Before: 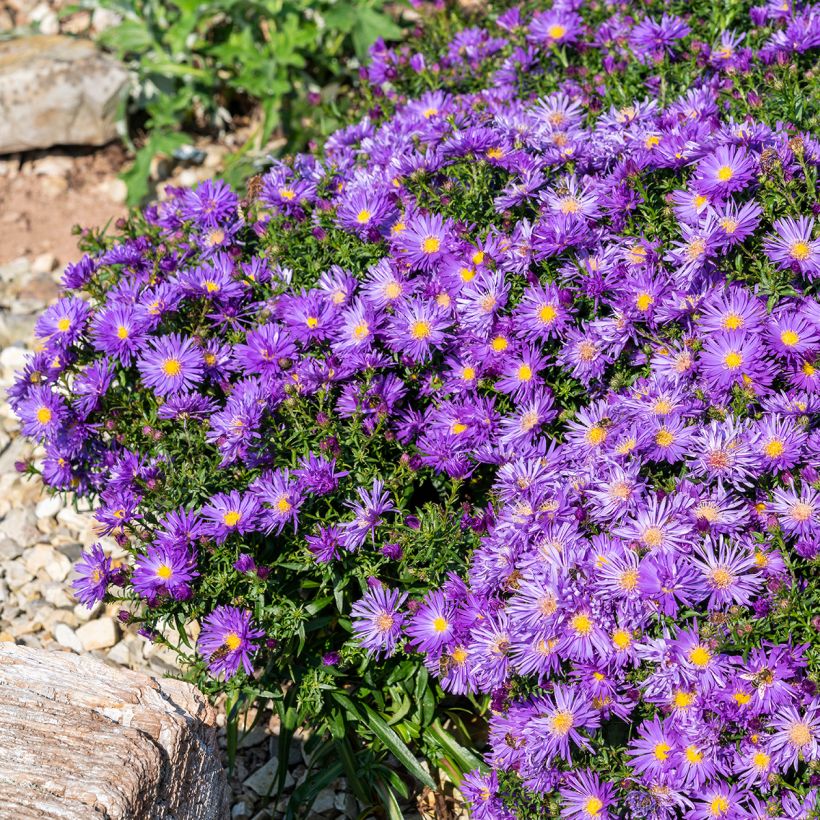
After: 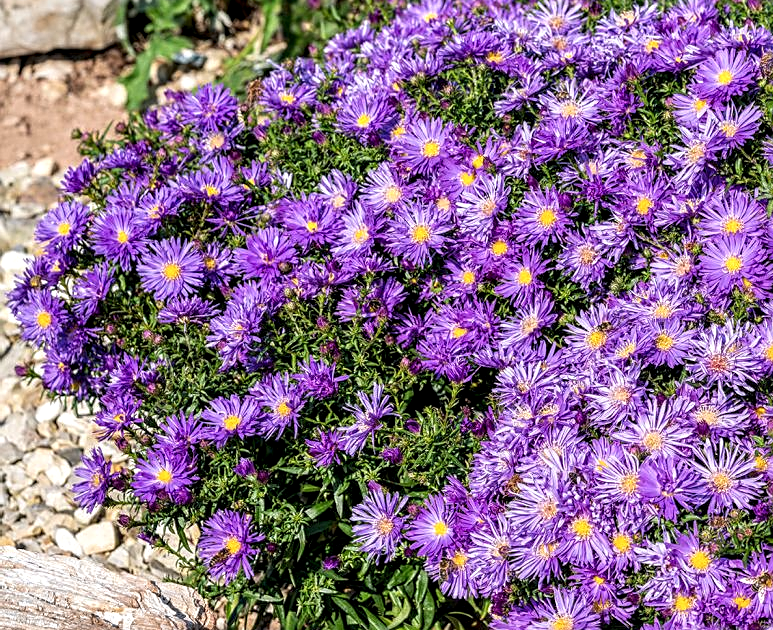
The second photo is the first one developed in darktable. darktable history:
crop and rotate: angle 0.027°, top 11.696%, right 5.639%, bottom 11.316%
sharpen: on, module defaults
local contrast: detail 150%
